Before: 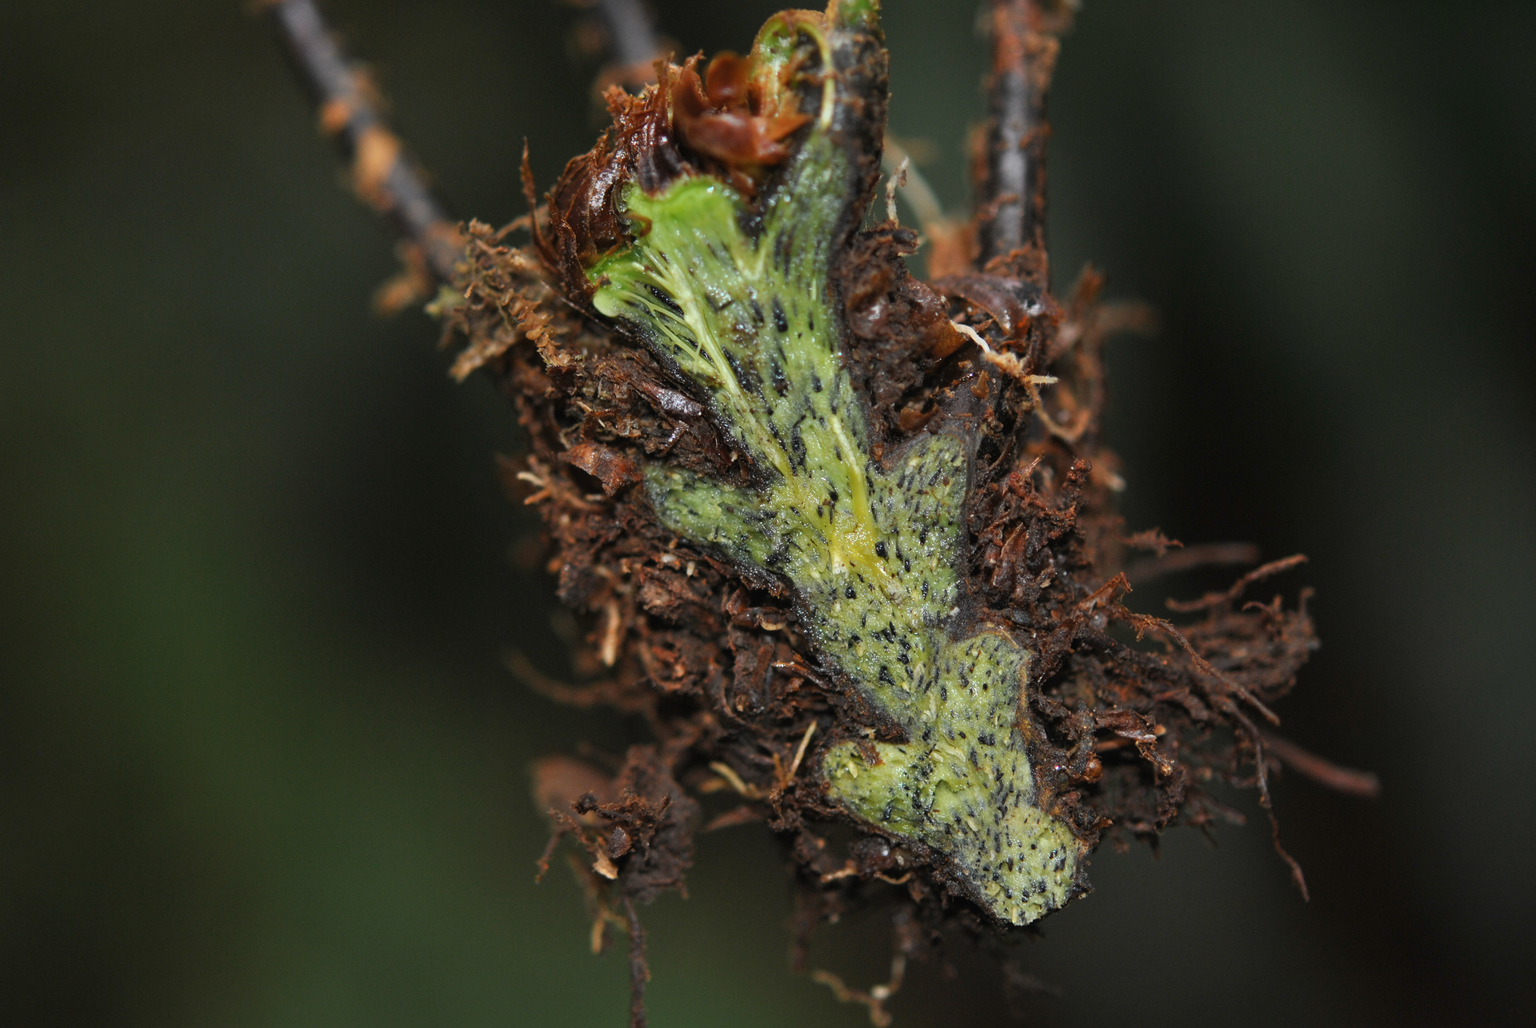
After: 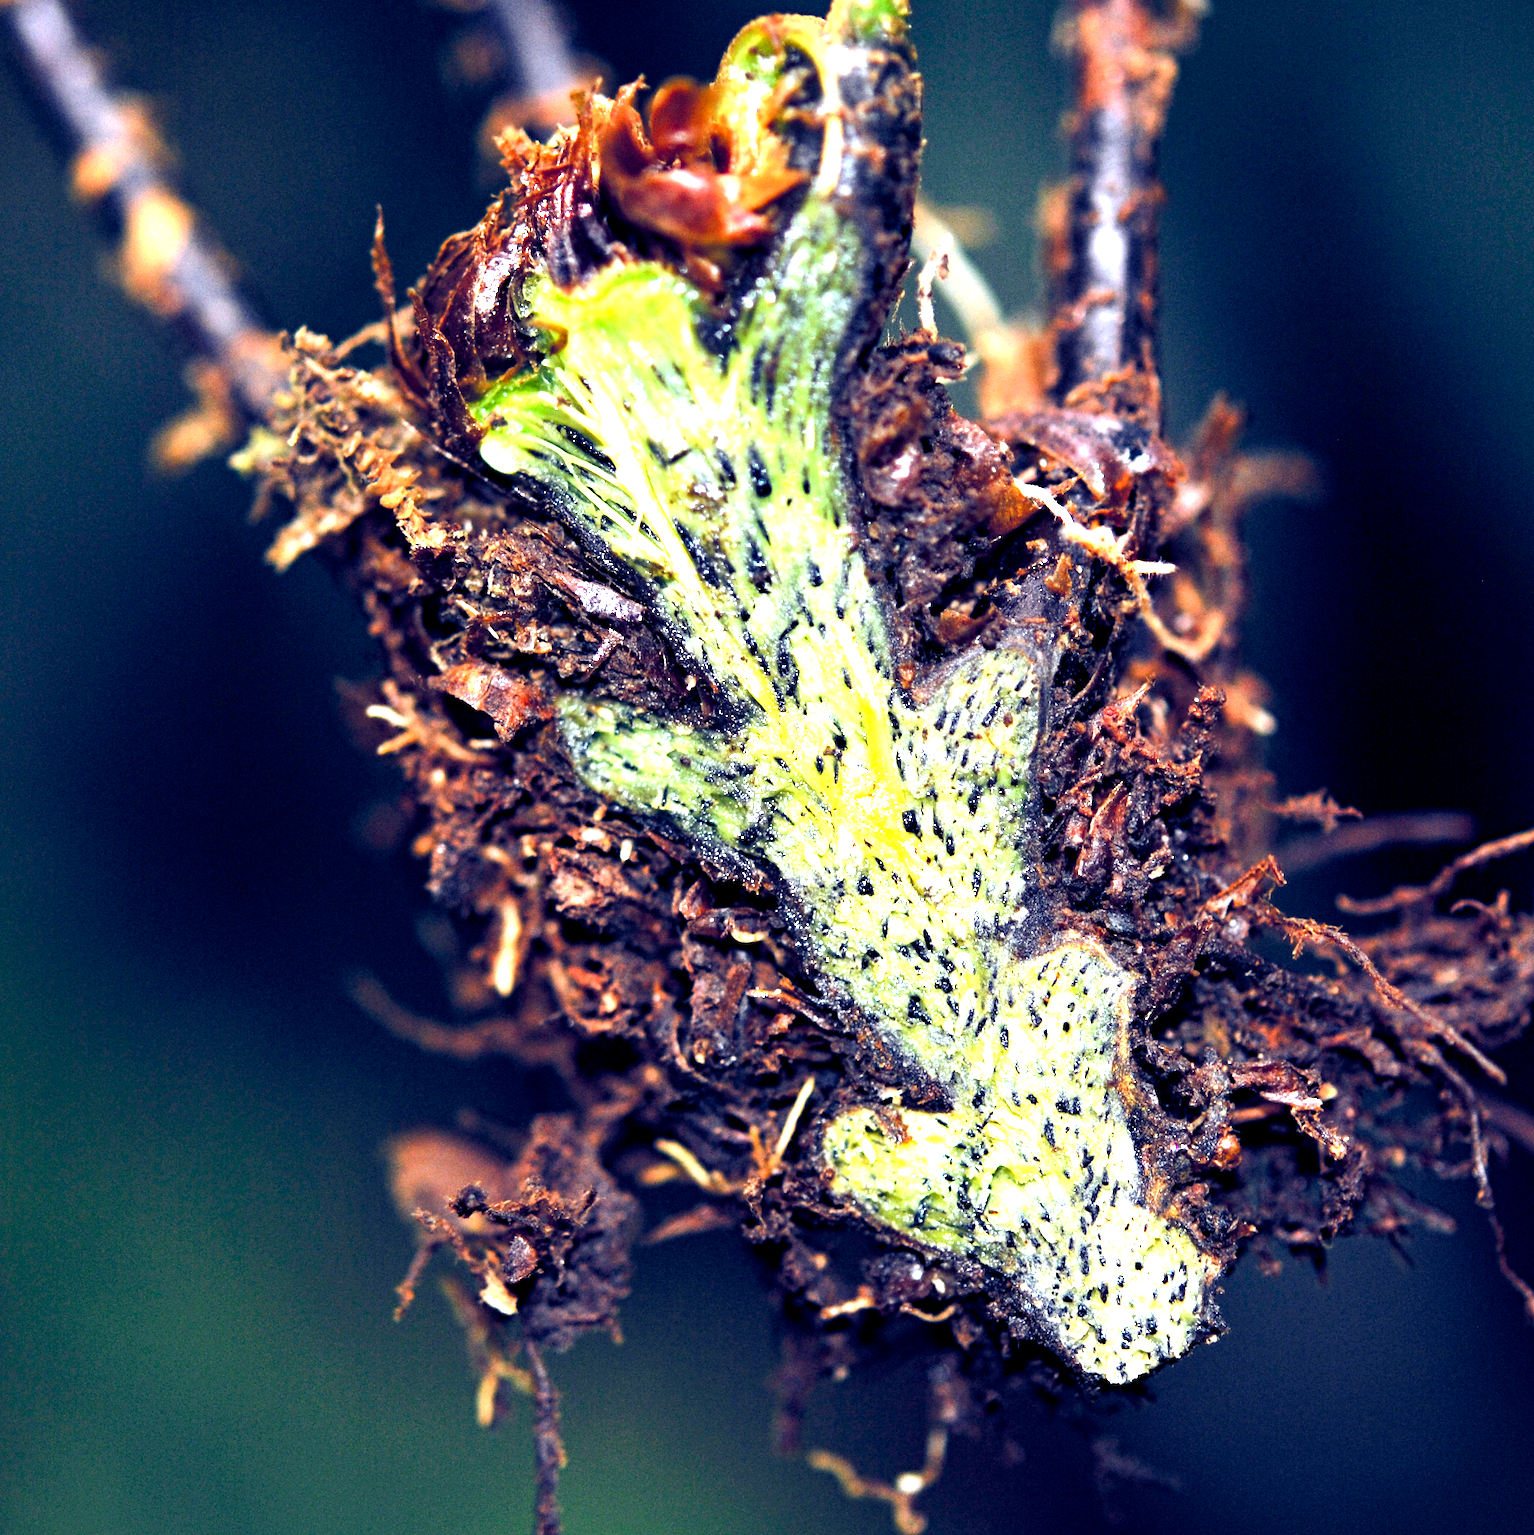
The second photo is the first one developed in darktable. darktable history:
crop and rotate: left 17.732%, right 15.423%
exposure: exposure 1.5 EV, compensate highlight preservation false
color balance rgb: shadows lift › luminance -41.13%, shadows lift › chroma 14.13%, shadows lift › hue 260°, power › luminance -3.76%, power › chroma 0.56%, power › hue 40.37°, highlights gain › luminance 16.81%, highlights gain › chroma 2.94%, highlights gain › hue 260°, global offset › luminance -0.29%, global offset › chroma 0.31%, global offset › hue 260°, perceptual saturation grading › global saturation 20%, perceptual saturation grading › highlights -13.92%, perceptual saturation grading › shadows 50%
white balance: red 1.004, blue 1.024
haze removal: compatibility mode true, adaptive false
tone equalizer: -8 EV -0.75 EV, -7 EV -0.7 EV, -6 EV -0.6 EV, -5 EV -0.4 EV, -3 EV 0.4 EV, -2 EV 0.6 EV, -1 EV 0.7 EV, +0 EV 0.75 EV, edges refinement/feathering 500, mask exposure compensation -1.57 EV, preserve details no
